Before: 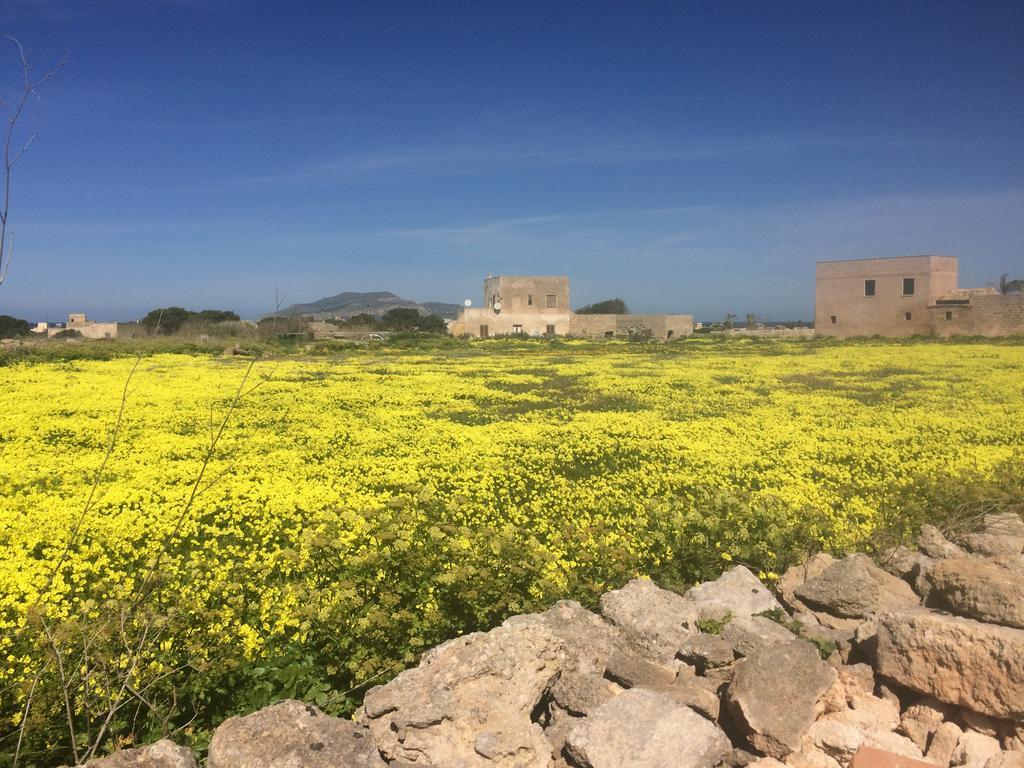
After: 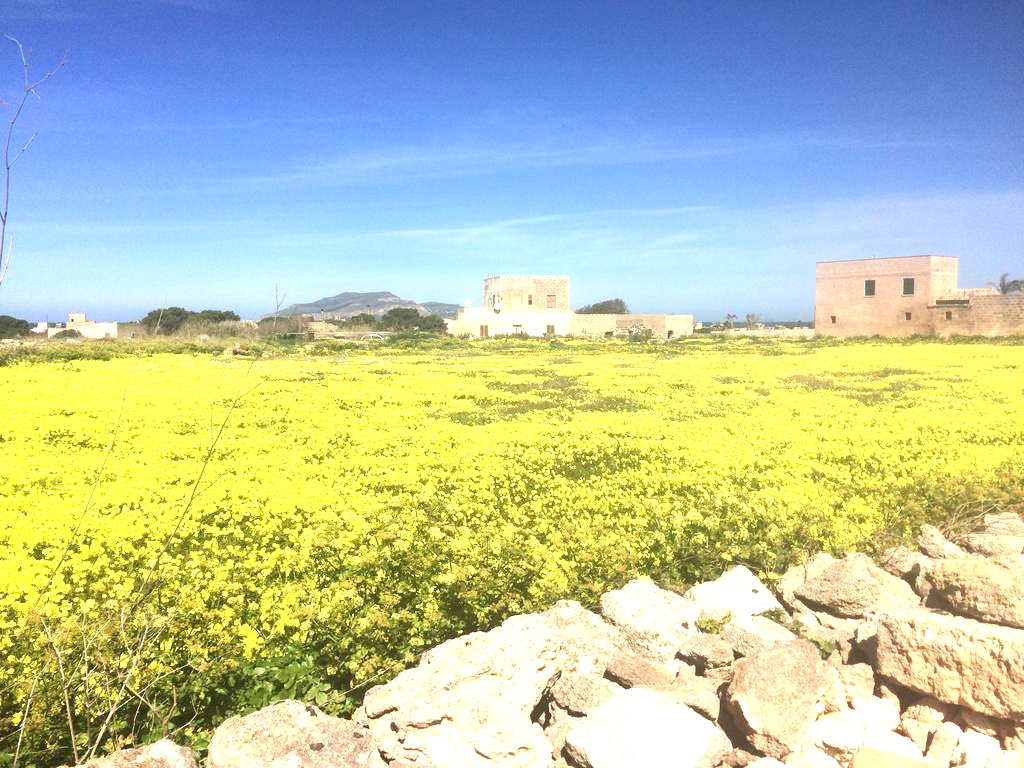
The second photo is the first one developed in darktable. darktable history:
exposure: black level correction 0, exposure 1.5 EV, compensate exposure bias true, compensate highlight preservation false
local contrast: highlights 100%, shadows 100%, detail 120%, midtone range 0.2
